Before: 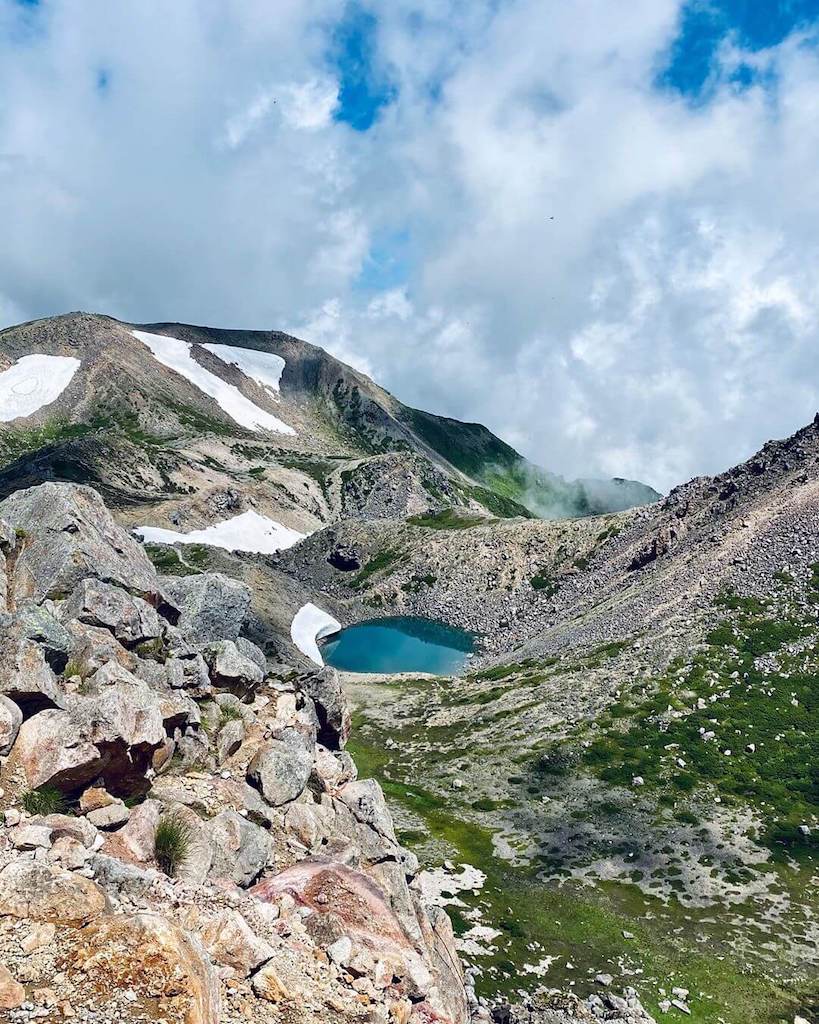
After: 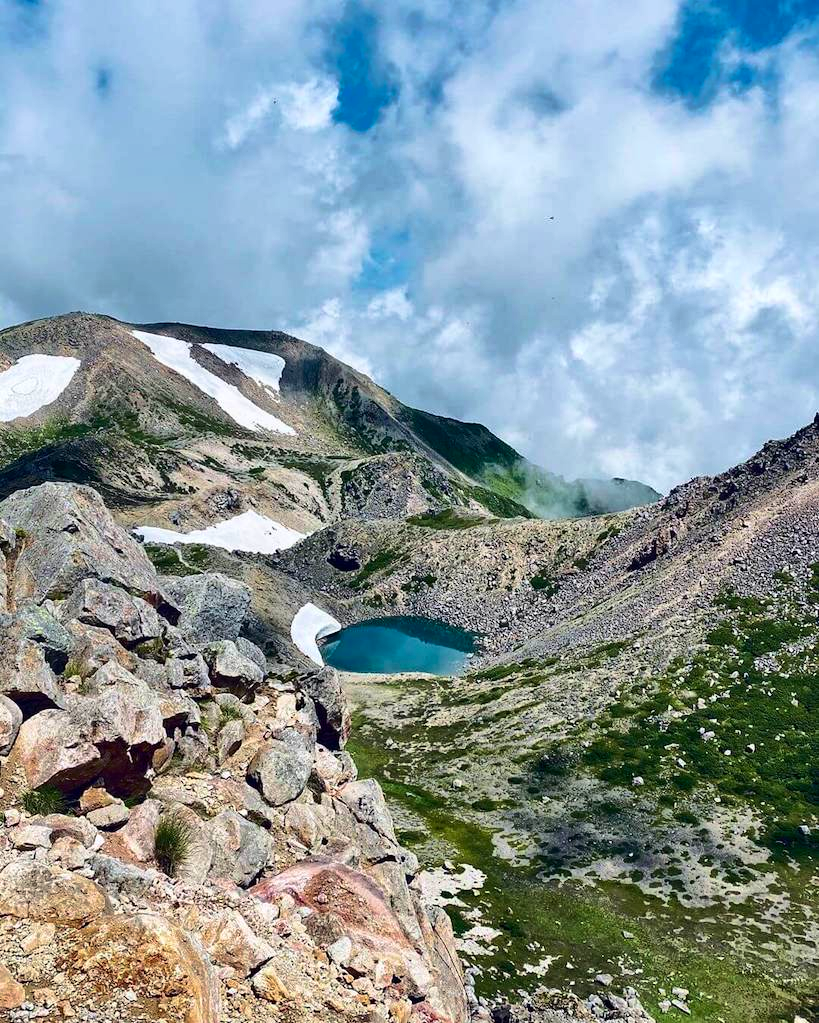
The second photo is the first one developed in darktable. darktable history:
crop: bottom 0.071%
contrast brightness saturation: contrast 0.28
velvia: strength 21.76%
shadows and highlights: shadows 40, highlights -60
